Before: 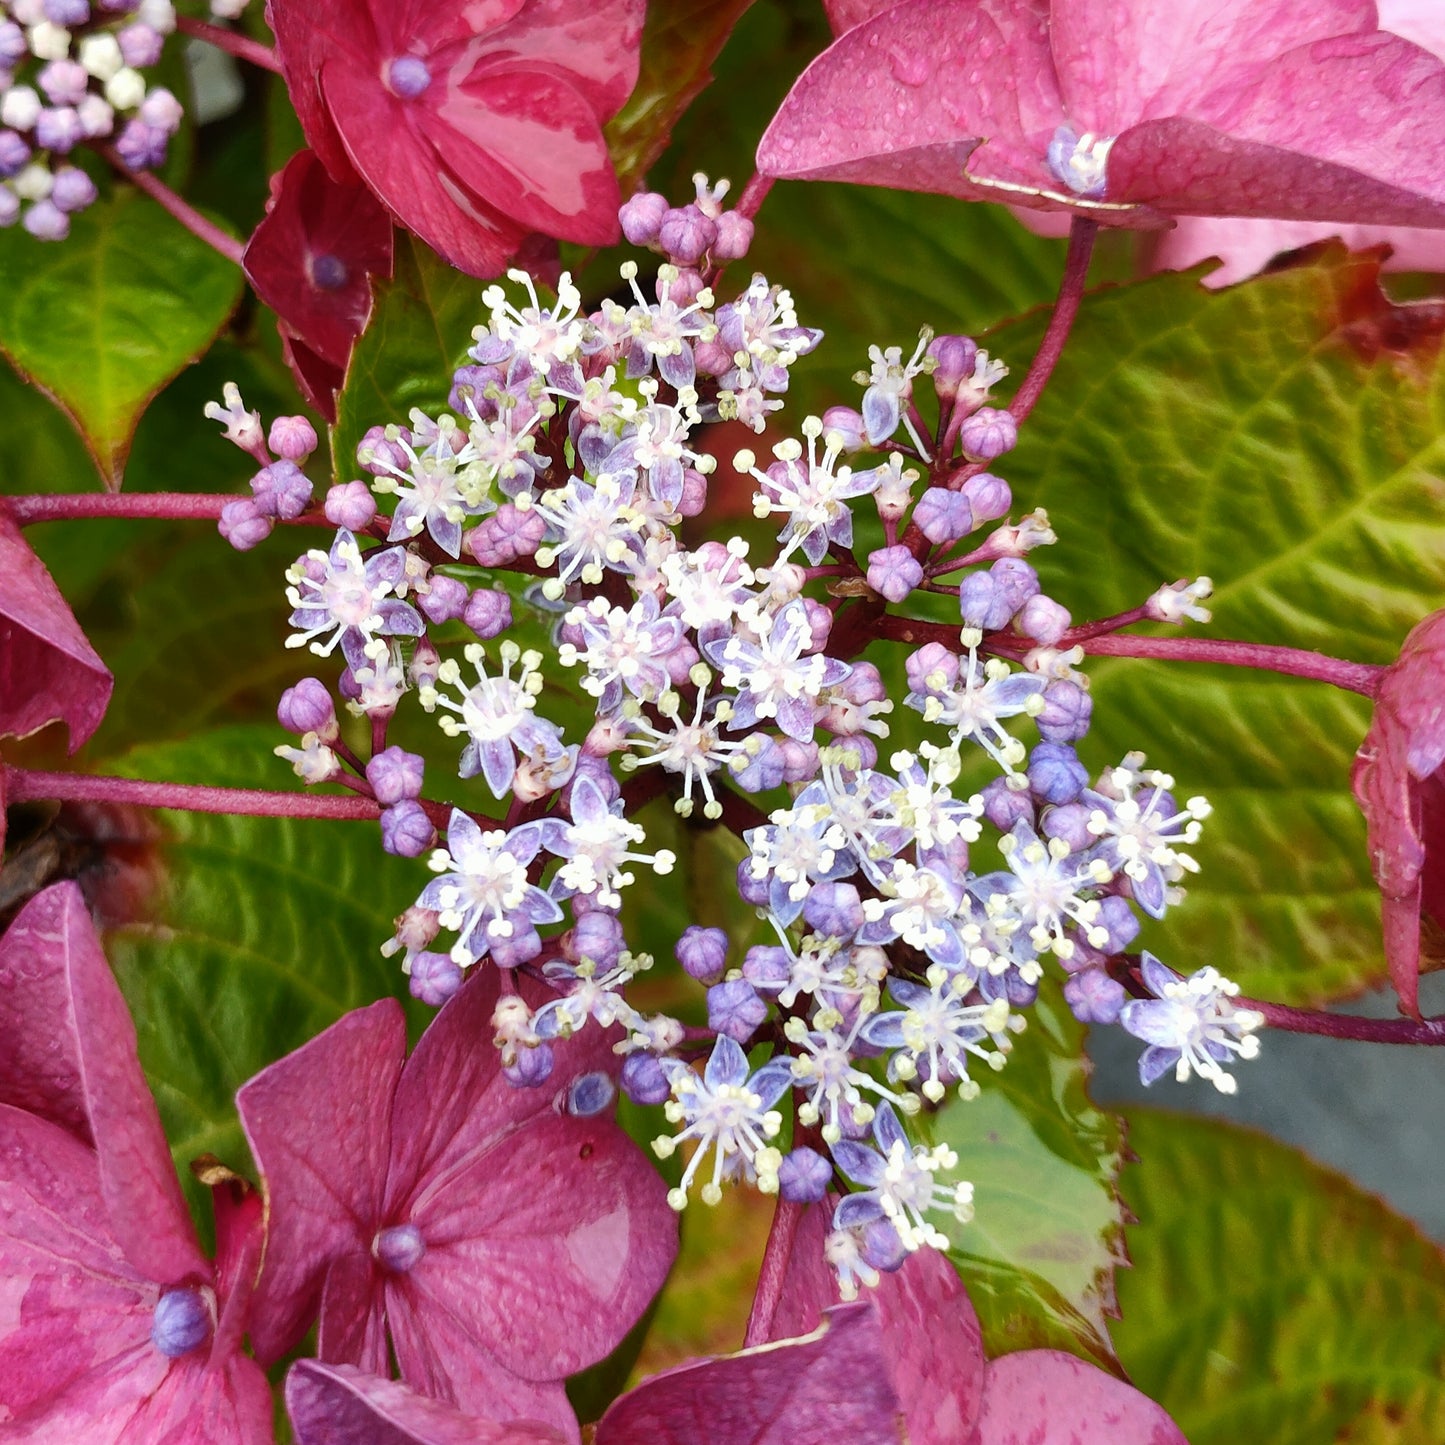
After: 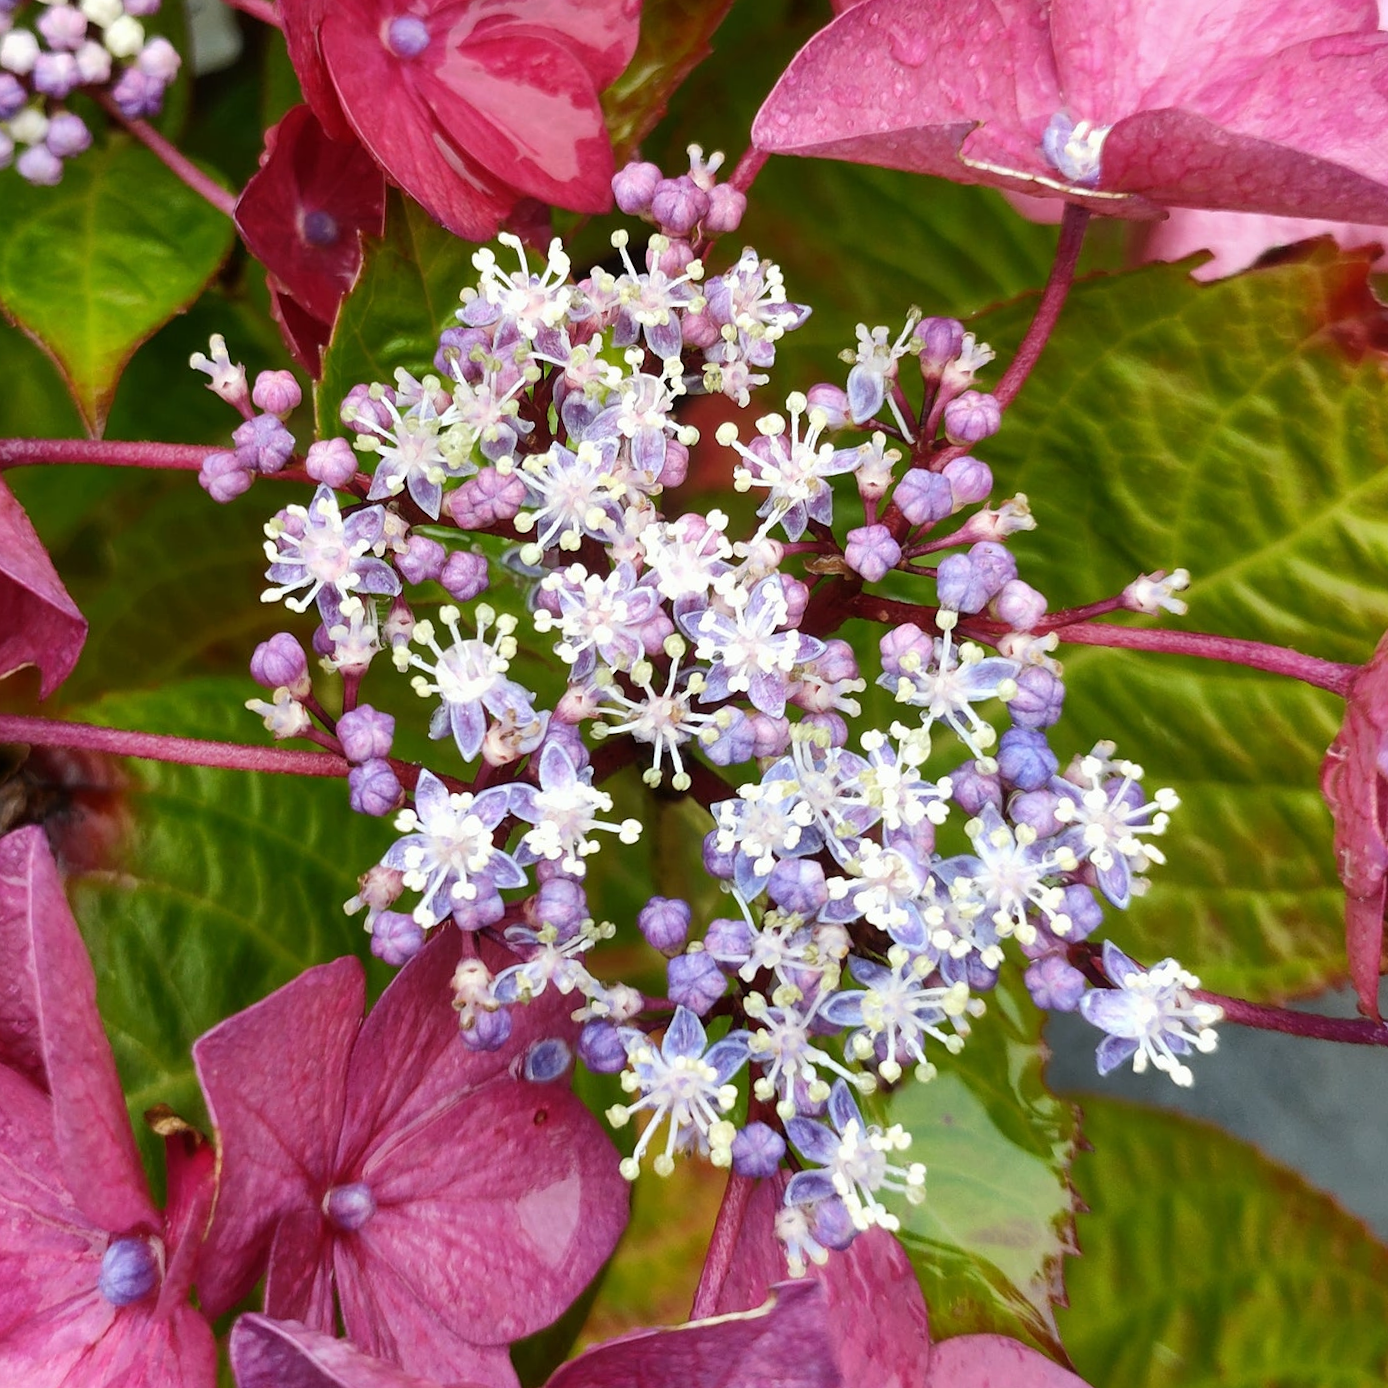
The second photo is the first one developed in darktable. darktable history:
color correction: highlights a* -0.182, highlights b* -0.124
crop and rotate: angle -2.38°
